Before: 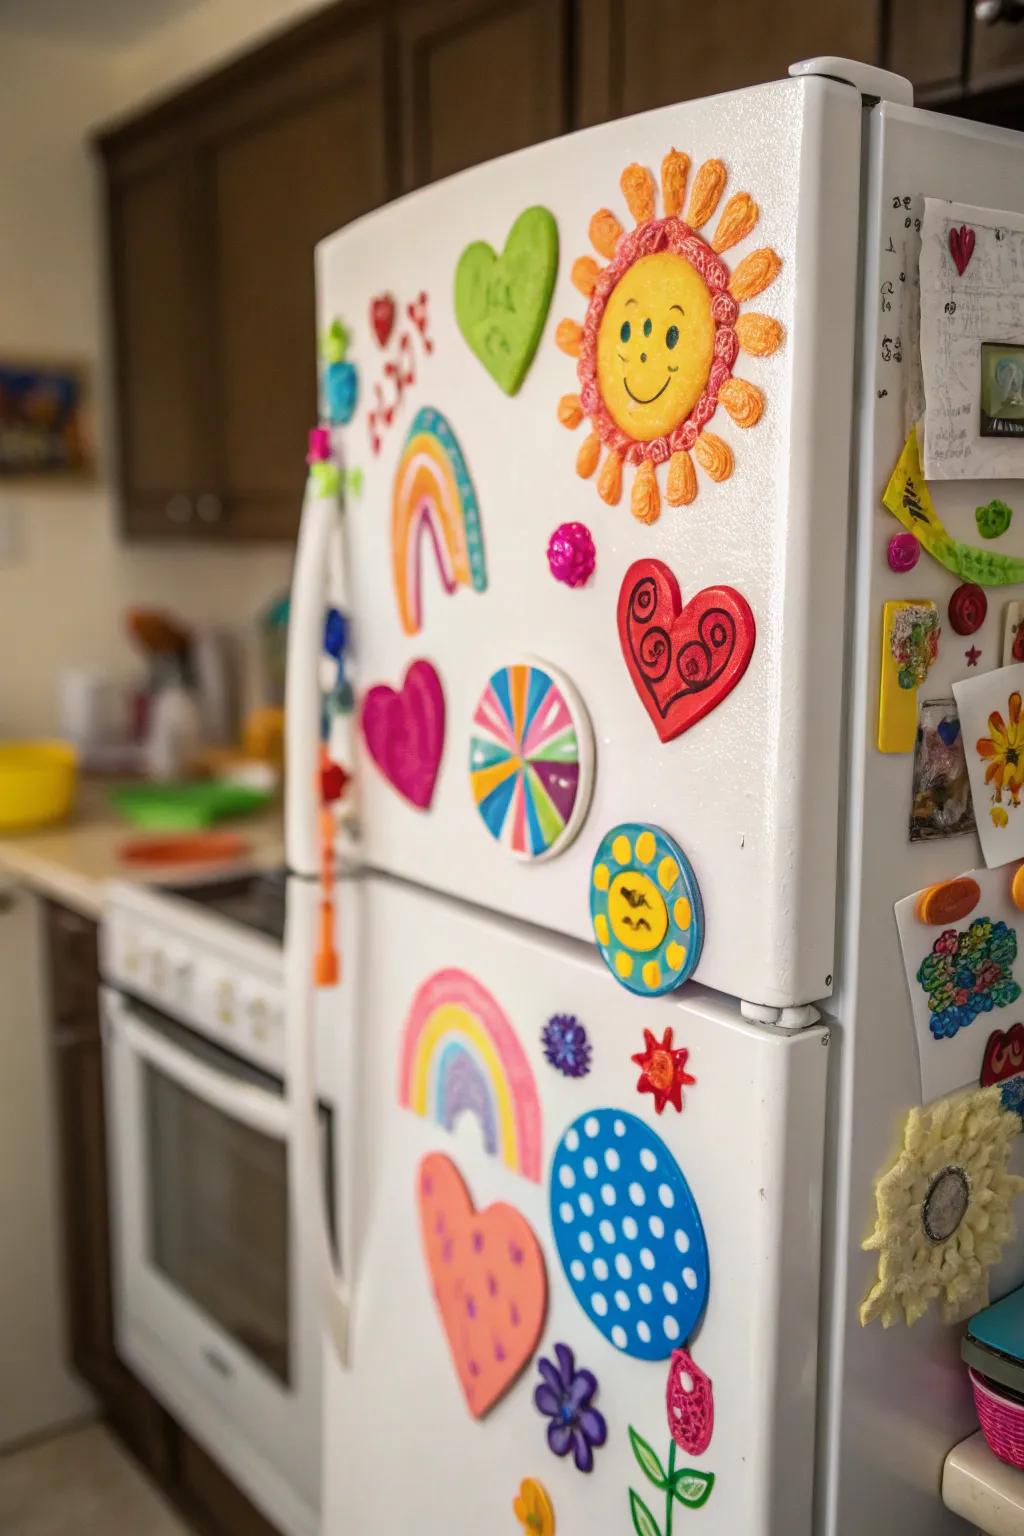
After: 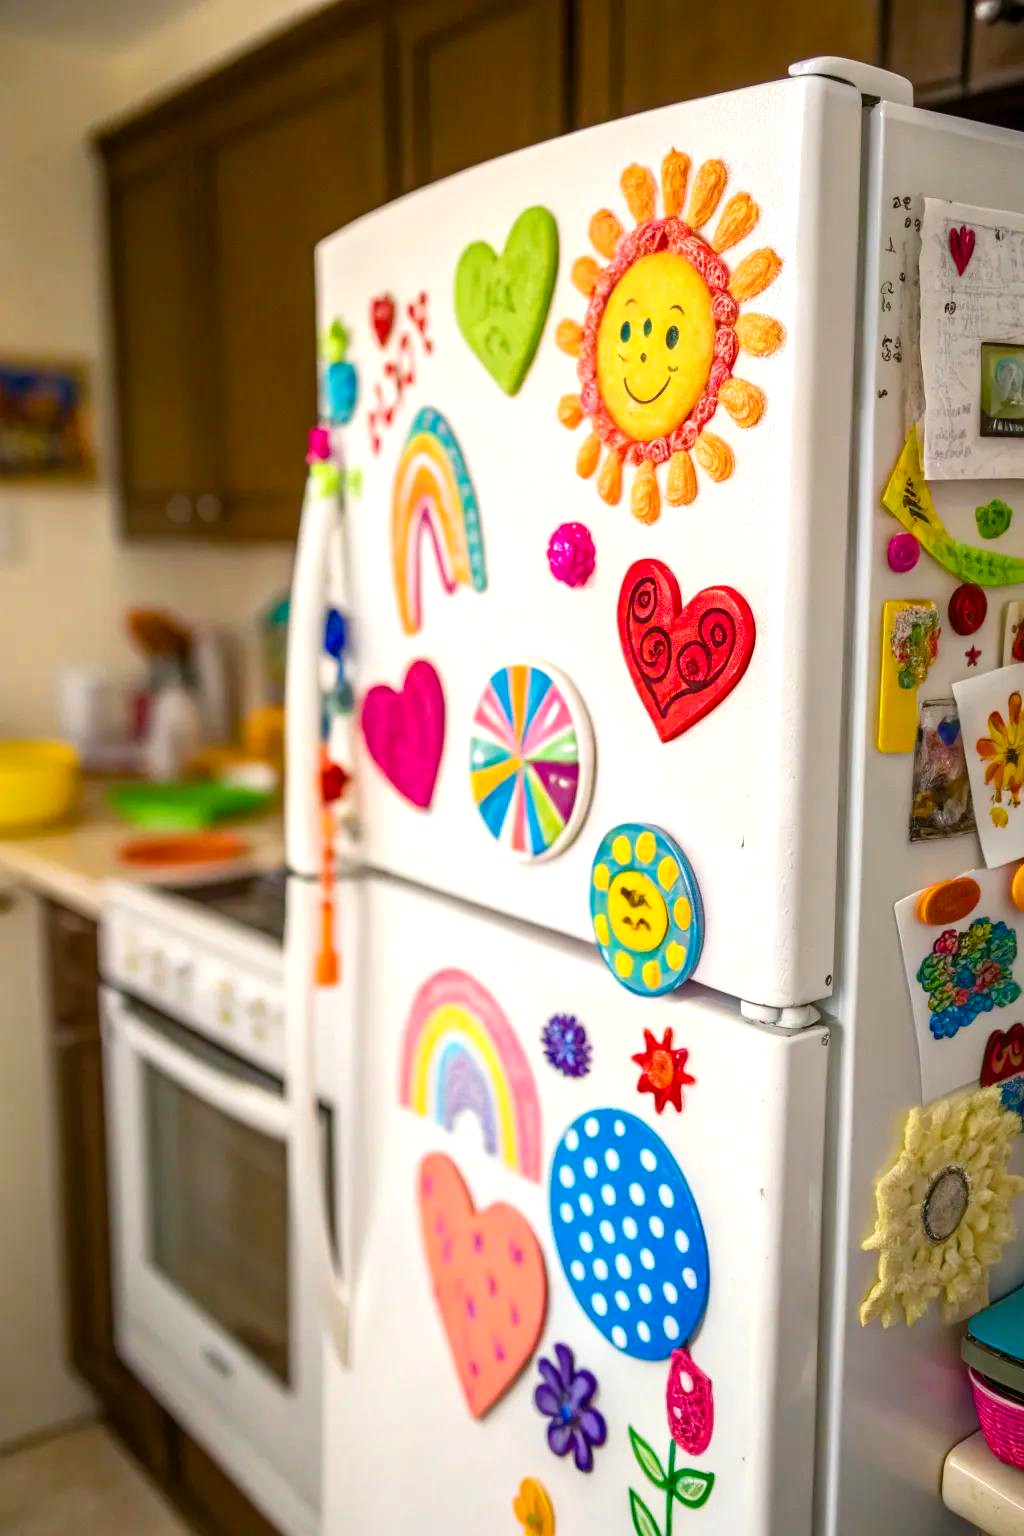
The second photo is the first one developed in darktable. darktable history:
exposure: black level correction 0.001, exposure 0.499 EV, compensate exposure bias true, compensate highlight preservation false
color balance rgb: linear chroma grading › global chroma 15.014%, perceptual saturation grading › global saturation 20%, perceptual saturation grading › highlights -25.022%, perceptual saturation grading › shadows 25.326%
